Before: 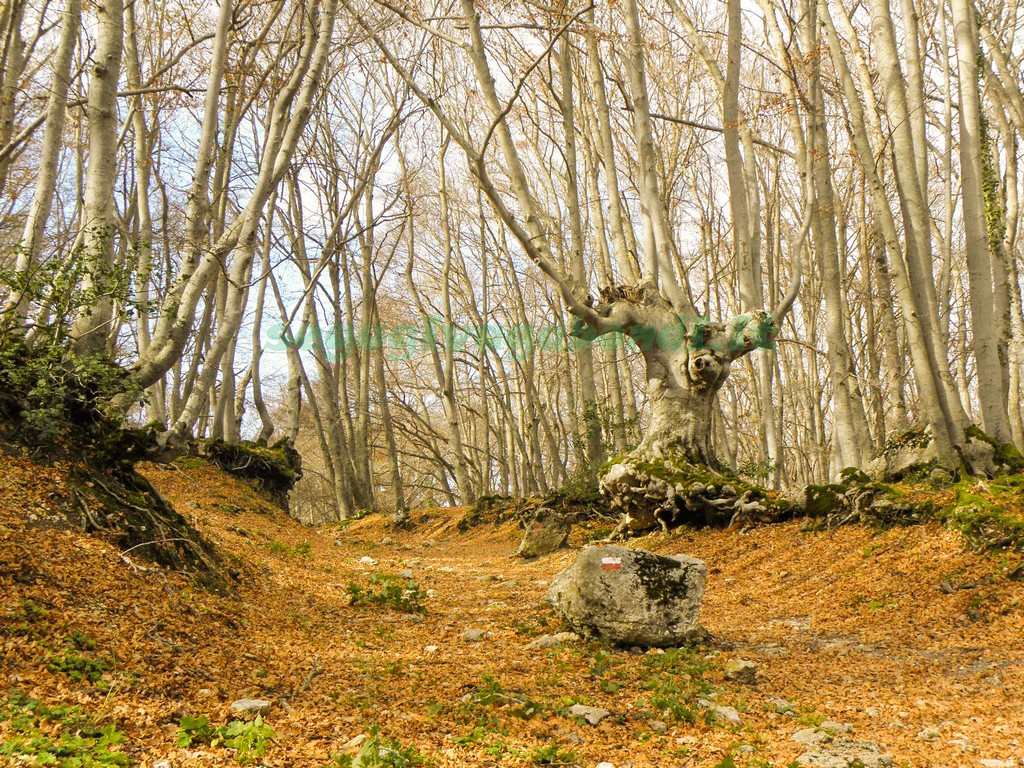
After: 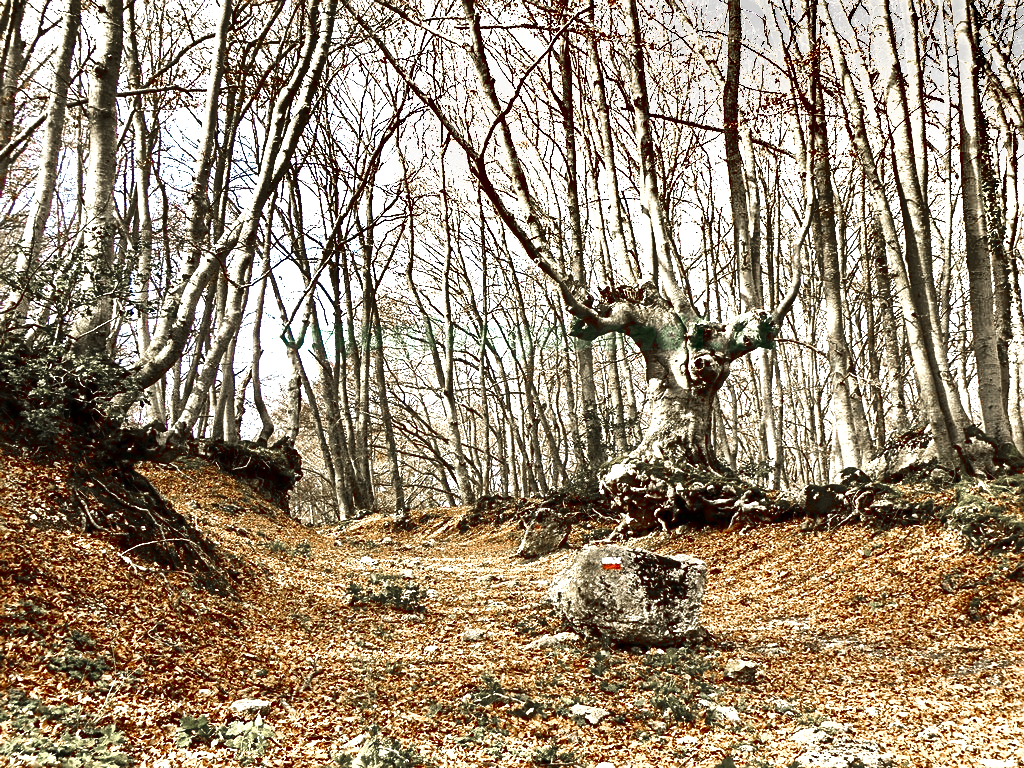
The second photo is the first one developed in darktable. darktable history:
color zones: curves: ch1 [(0, 0.708) (0.088, 0.648) (0.245, 0.187) (0.429, 0.326) (0.571, 0.498) (0.714, 0.5) (0.857, 0.5) (1, 0.708)]
contrast brightness saturation: brightness -0.521
sharpen: on, module defaults
exposure: exposure 1.064 EV, compensate exposure bias true, compensate highlight preservation false
velvia: strength 50.14%
shadows and highlights: soften with gaussian
